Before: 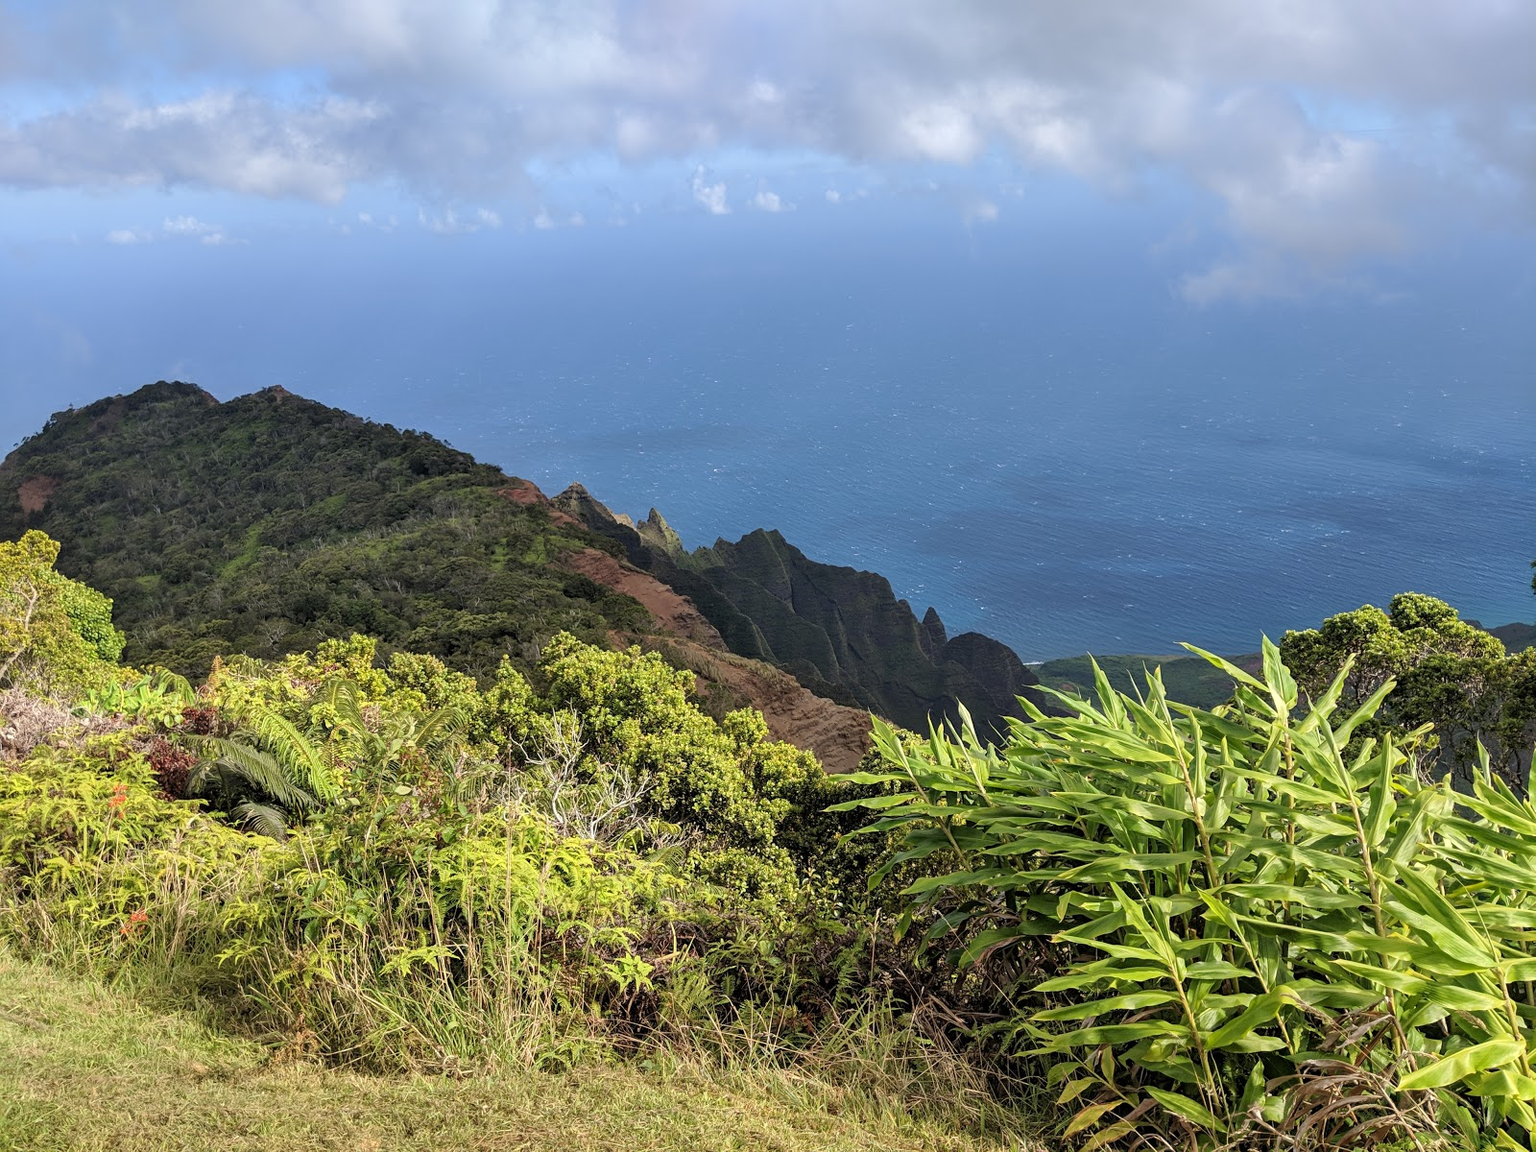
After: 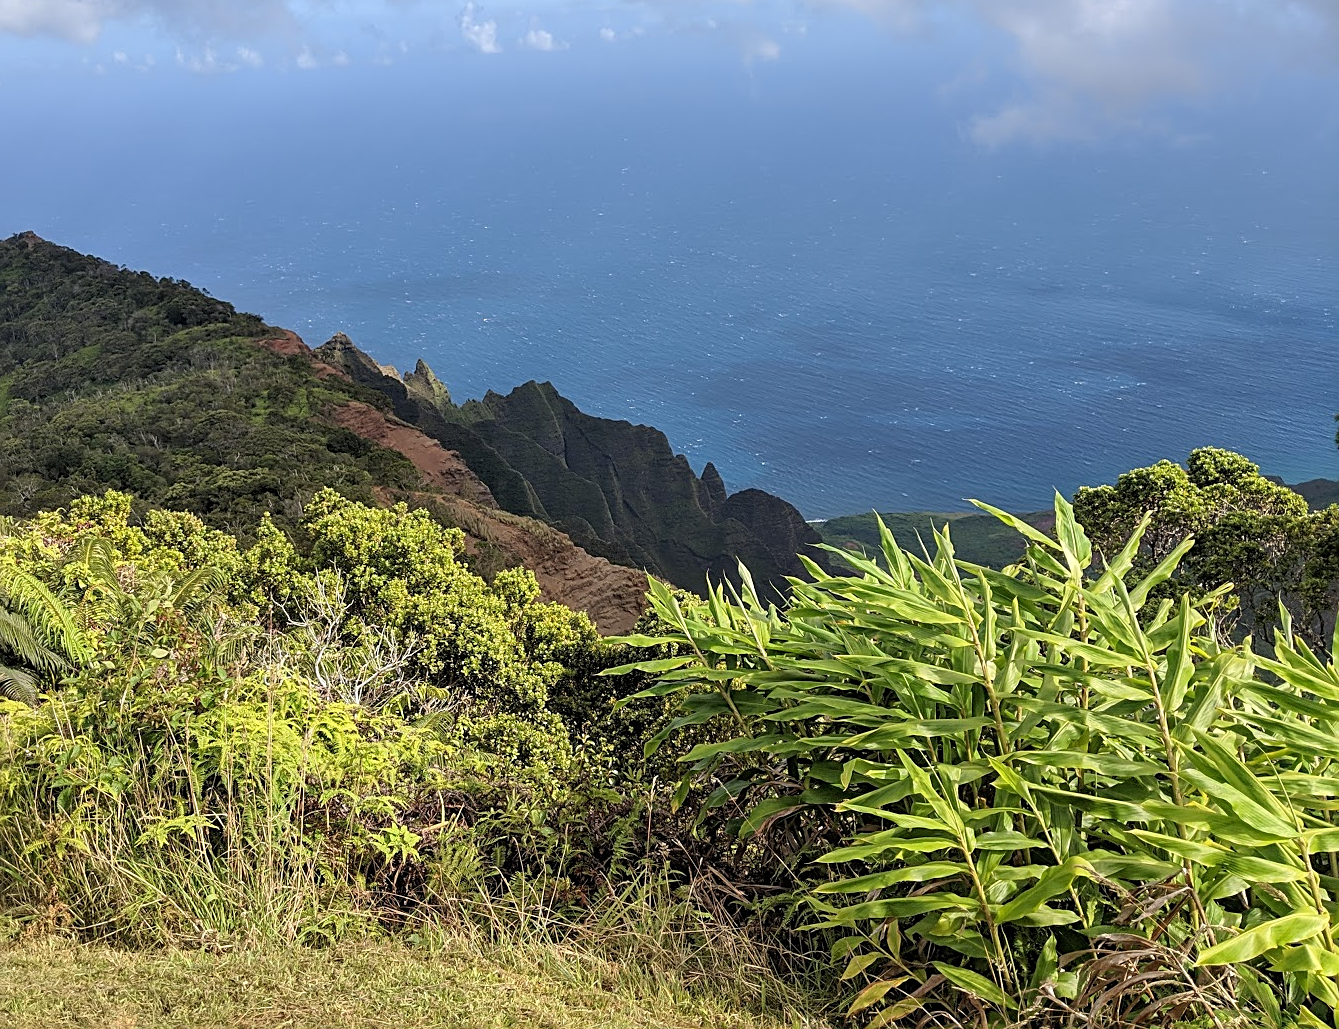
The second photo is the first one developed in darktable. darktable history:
crop: left 16.299%, top 14.182%
sharpen: on, module defaults
